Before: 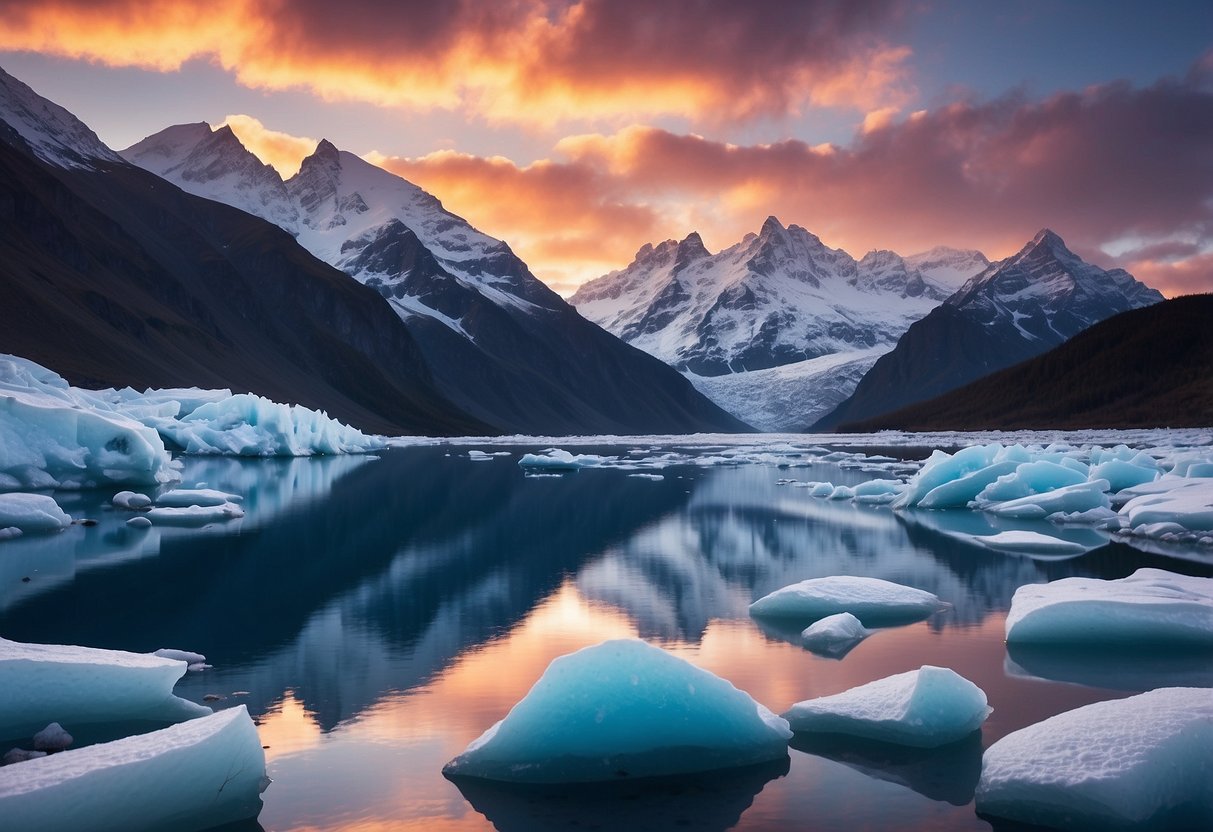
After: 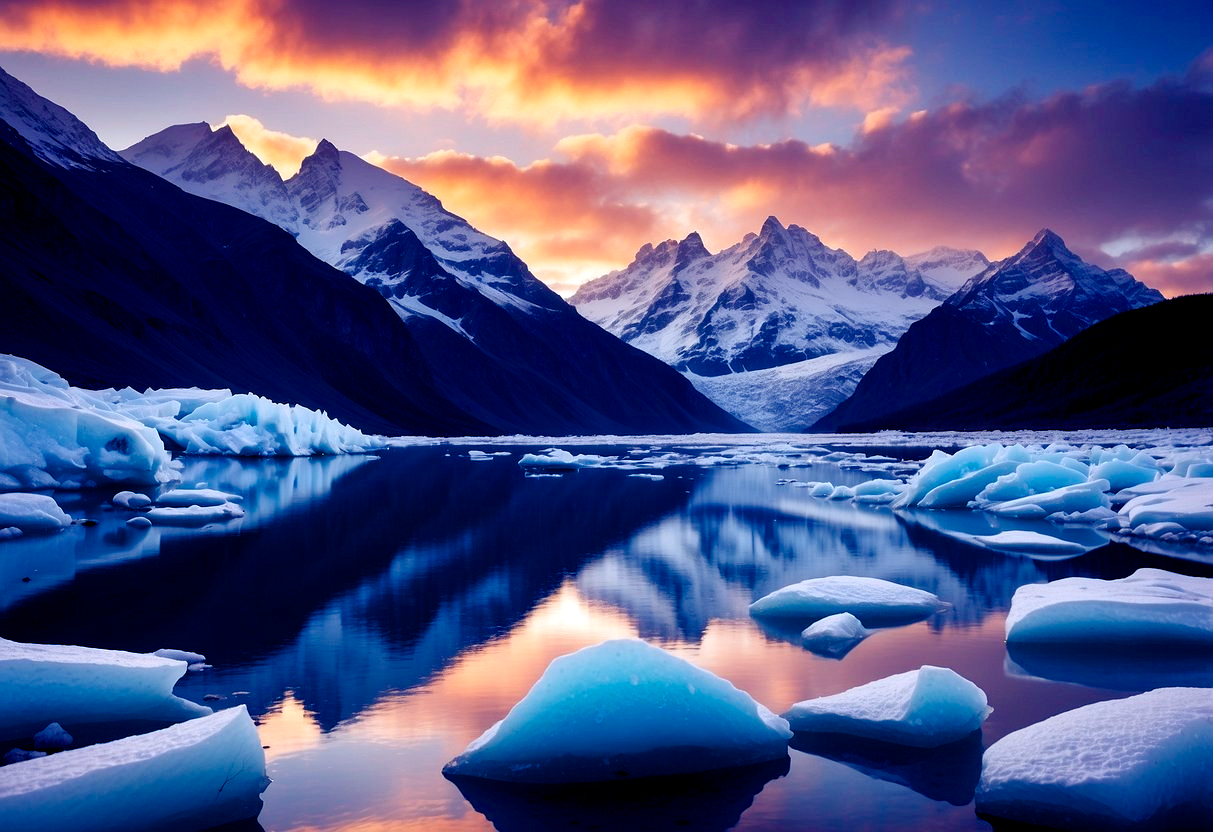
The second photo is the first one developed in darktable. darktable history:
color balance rgb: shadows lift › luminance -41.13%, shadows lift › chroma 14.13%, shadows lift › hue 260°, power › luminance -3.76%, power › chroma 0.56%, power › hue 40.37°, highlights gain › luminance 16.81%, highlights gain › chroma 2.94%, highlights gain › hue 260°, global offset › luminance -0.29%, global offset › chroma 0.31%, global offset › hue 260°, perceptual saturation grading › global saturation 20%, perceptual saturation grading › highlights -13.92%, perceptual saturation grading › shadows 50%
white balance: emerald 1
